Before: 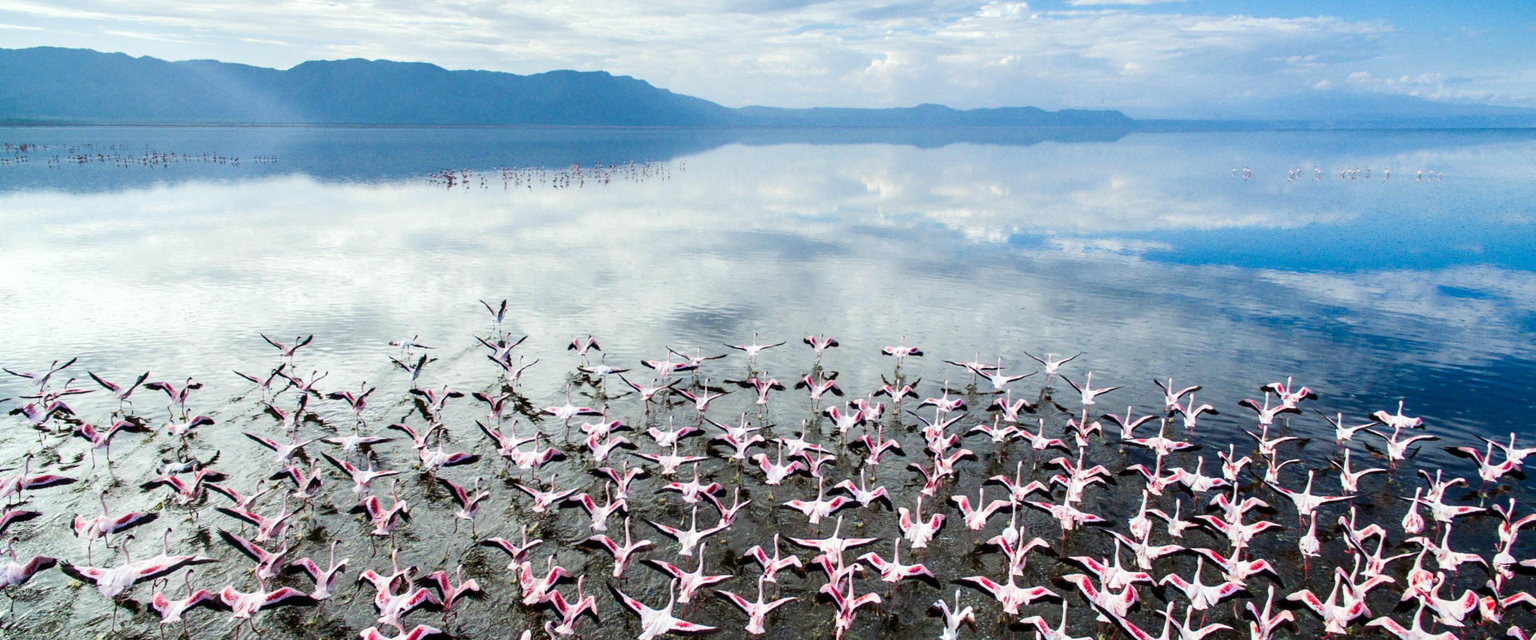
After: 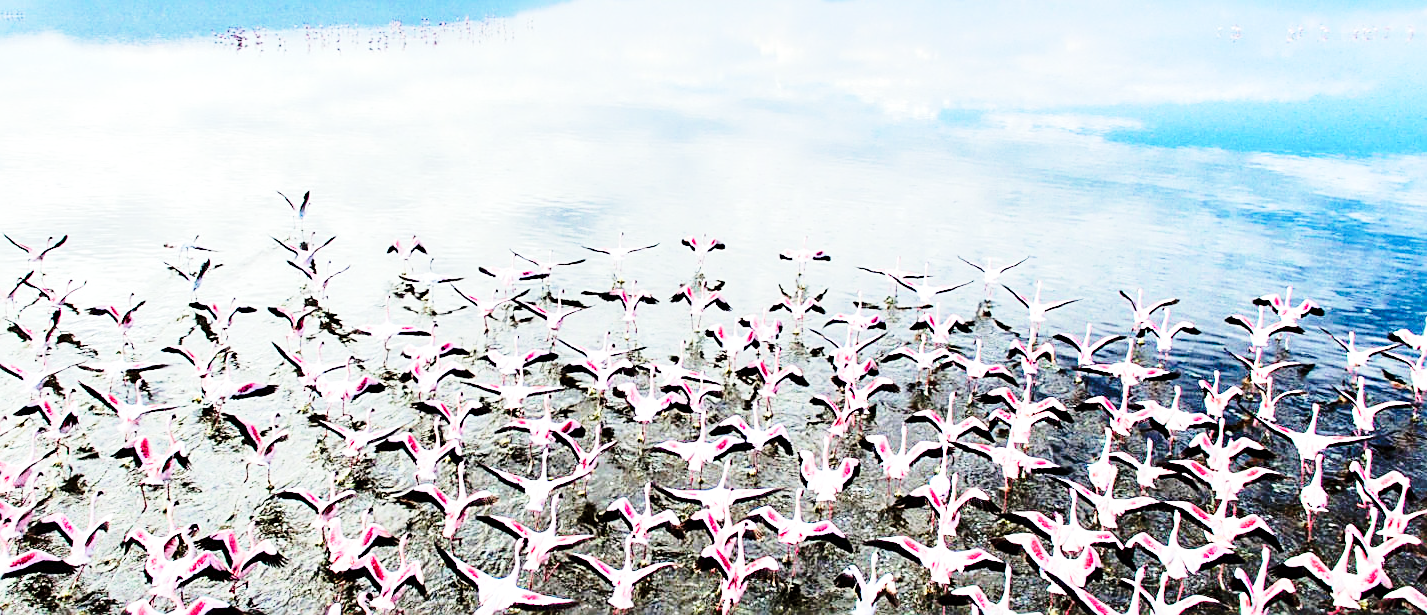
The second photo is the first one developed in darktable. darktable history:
base curve: curves: ch0 [(0, 0) (0.028, 0.03) (0.121, 0.232) (0.46, 0.748) (0.859, 0.968) (1, 1)], preserve colors none
crop: left 16.845%, top 23.003%, right 8.781%
local contrast: mode bilateral grid, contrast 20, coarseness 49, detail 120%, midtone range 0.2
tone equalizer: -7 EV 0.146 EV, -6 EV 0.568 EV, -5 EV 1.15 EV, -4 EV 1.33 EV, -3 EV 1.15 EV, -2 EV 0.6 EV, -1 EV 0.145 EV, edges refinement/feathering 500, mask exposure compensation -1.57 EV, preserve details no
sharpen: on, module defaults
